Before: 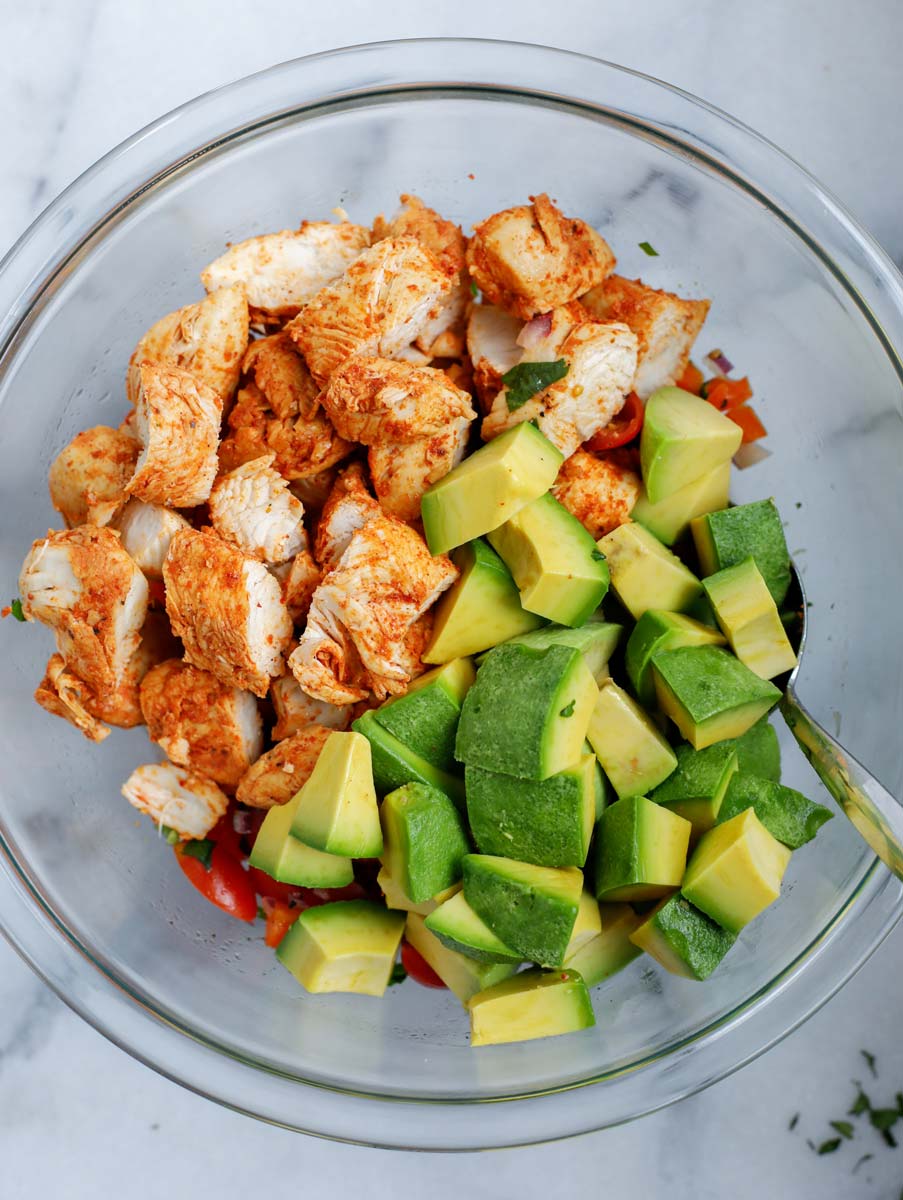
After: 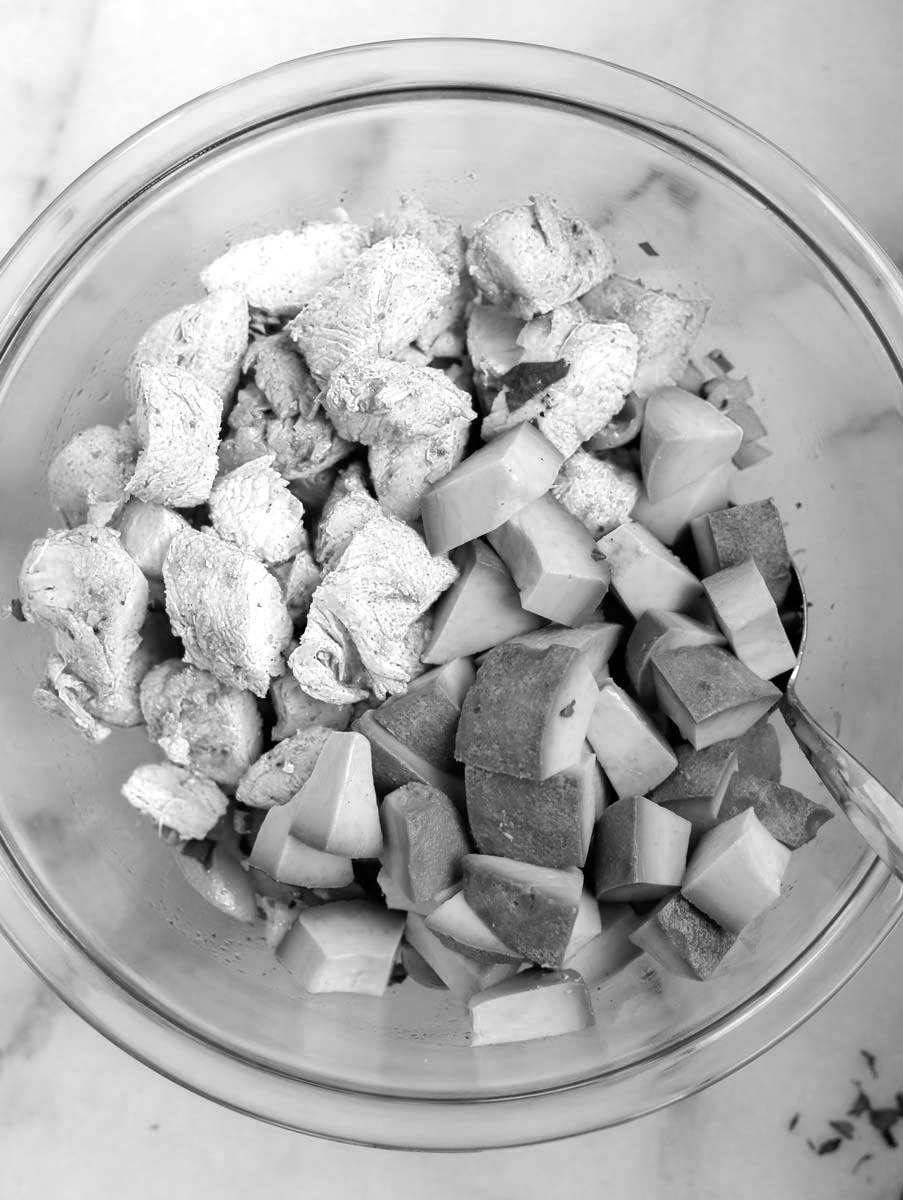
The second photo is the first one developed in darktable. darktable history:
white balance: red 1.127, blue 0.943
color zones: curves: ch0 [(0.004, 0.588) (0.116, 0.636) (0.259, 0.476) (0.423, 0.464) (0.75, 0.5)]; ch1 [(0, 0) (0.143, 0) (0.286, 0) (0.429, 0) (0.571, 0) (0.714, 0) (0.857, 0)]
